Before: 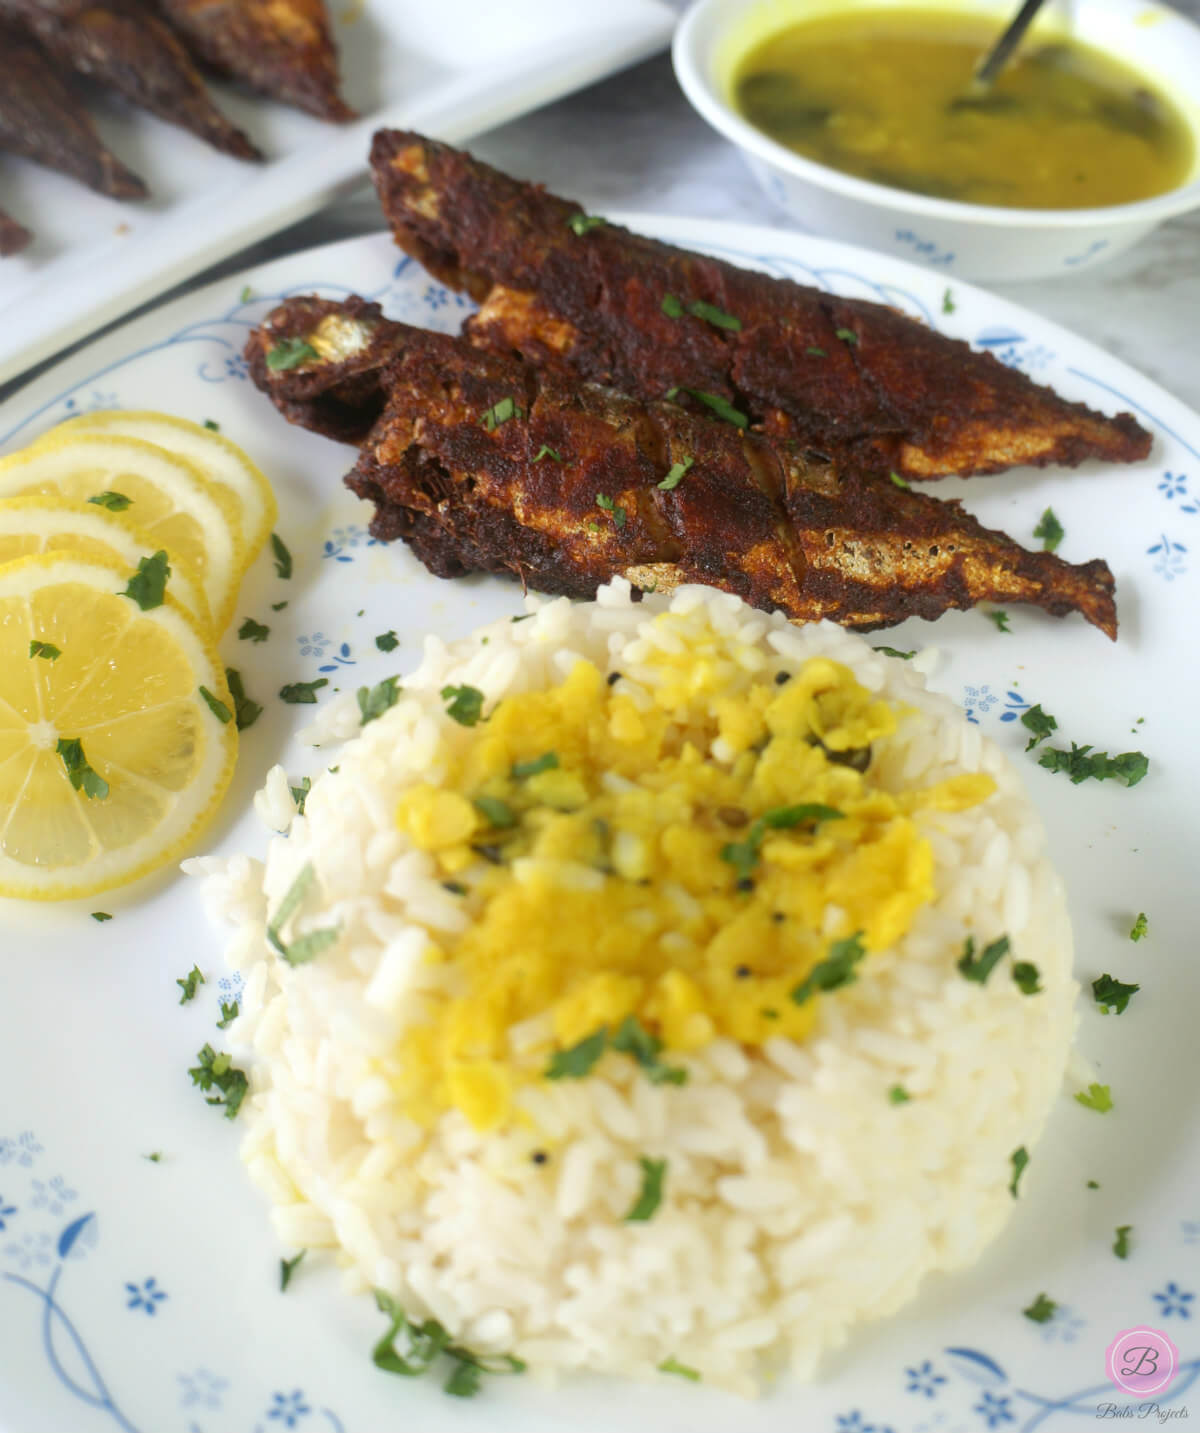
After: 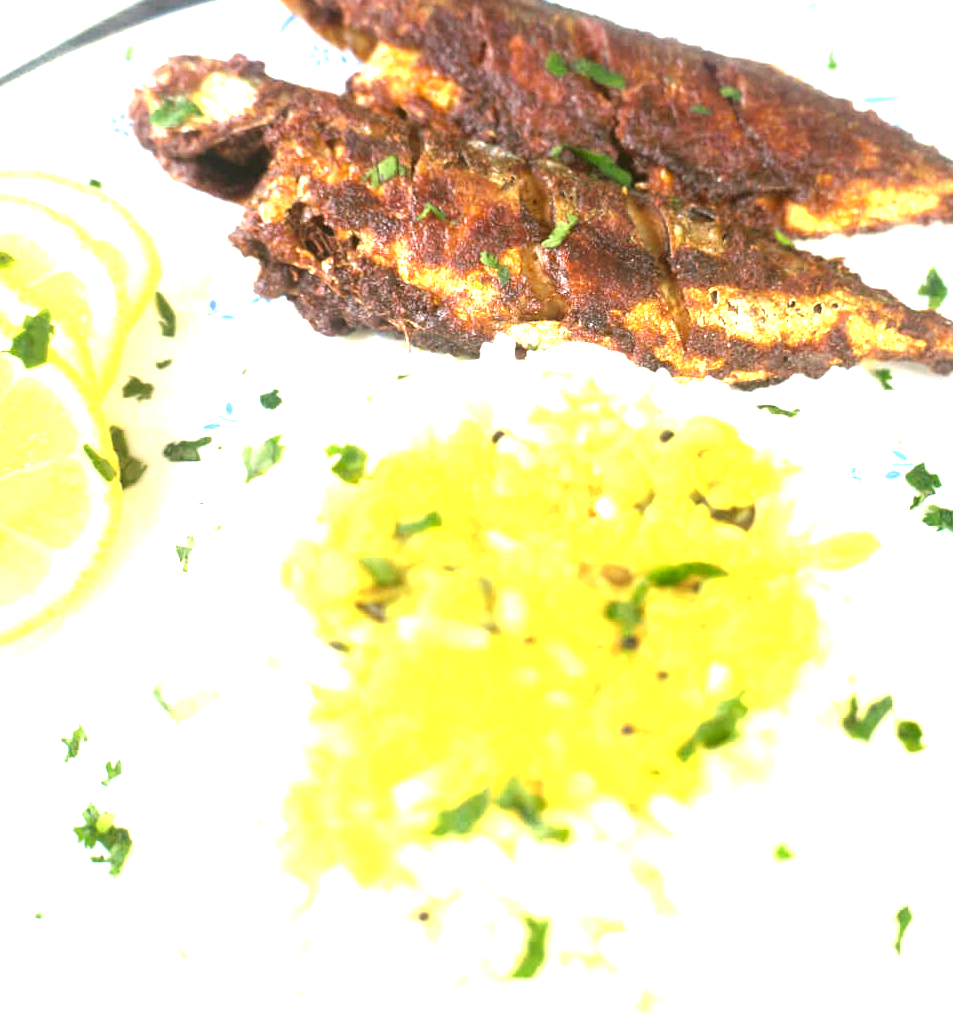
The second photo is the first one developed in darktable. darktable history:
color zones: curves: ch0 [(0, 0.558) (0.143, 0.548) (0.286, 0.447) (0.429, 0.259) (0.571, 0.5) (0.714, 0.5) (0.857, 0.593) (1, 0.558)]; ch1 [(0, 0.543) (0.01, 0.544) (0.12, 0.492) (0.248, 0.458) (0.5, 0.534) (0.748, 0.5) (0.99, 0.469) (1, 0.543)]; ch2 [(0, 0.507) (0.143, 0.522) (0.286, 0.505) (0.429, 0.5) (0.571, 0.5) (0.714, 0.5) (0.857, 0.5) (1, 0.507)]
crop: left 9.712%, top 16.928%, right 10.845%, bottom 12.332%
exposure: exposure 2.25 EV, compensate highlight preservation false
local contrast: highlights 100%, shadows 100%, detail 120%, midtone range 0.2
